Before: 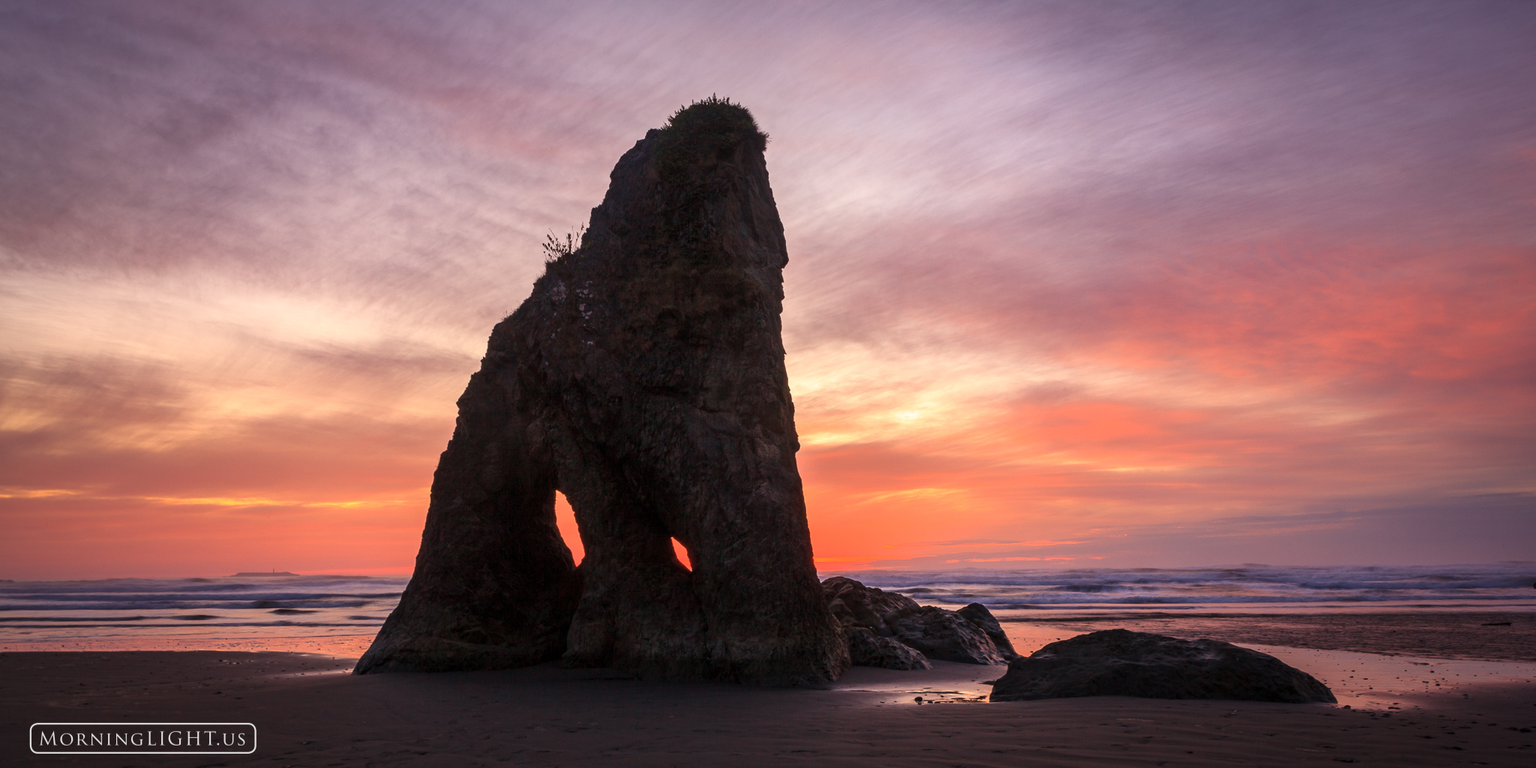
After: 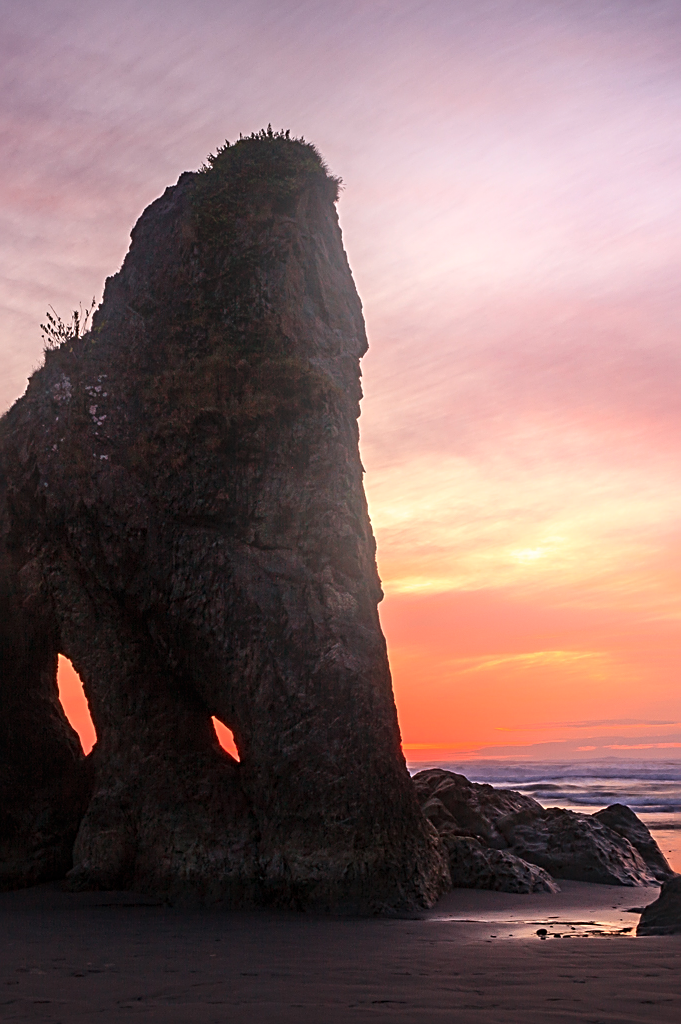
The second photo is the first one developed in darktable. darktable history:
bloom: on, module defaults
sharpen: radius 2.543, amount 0.636
crop: left 33.36%, right 33.36%
